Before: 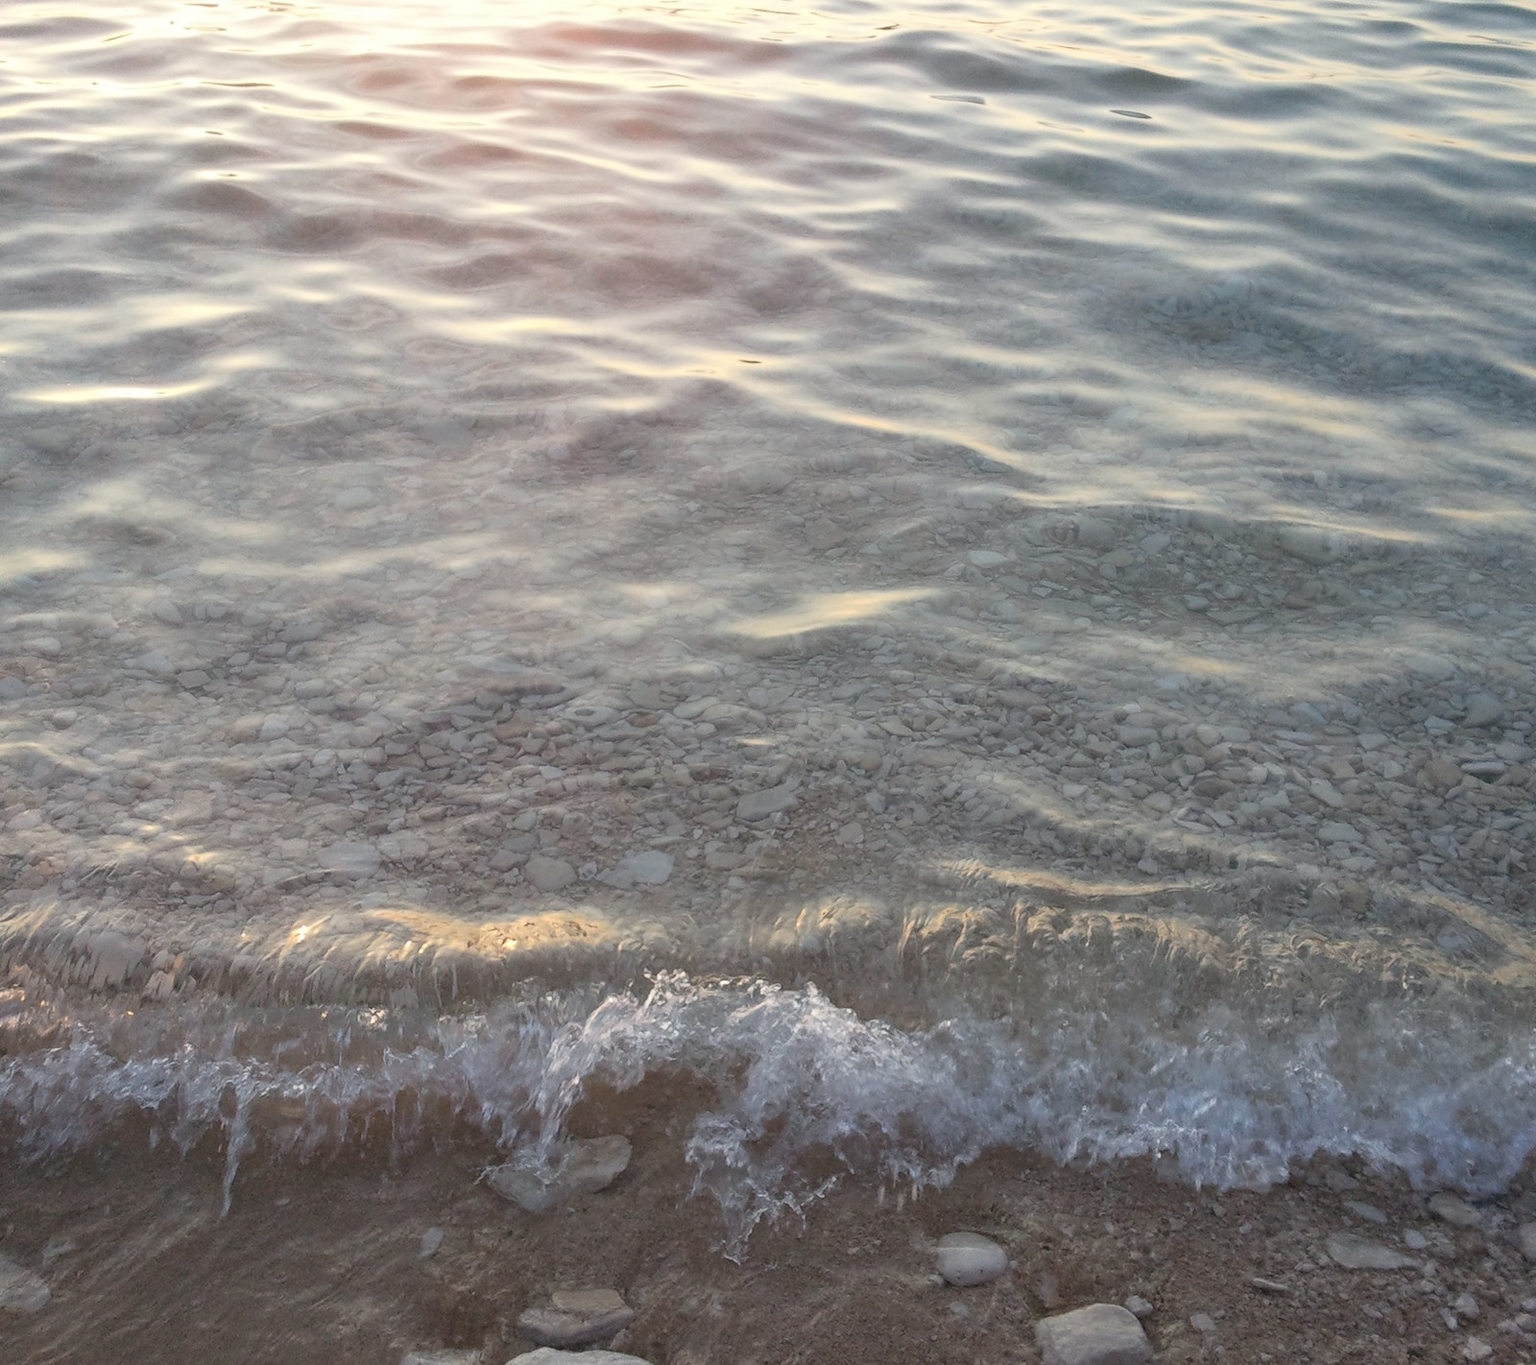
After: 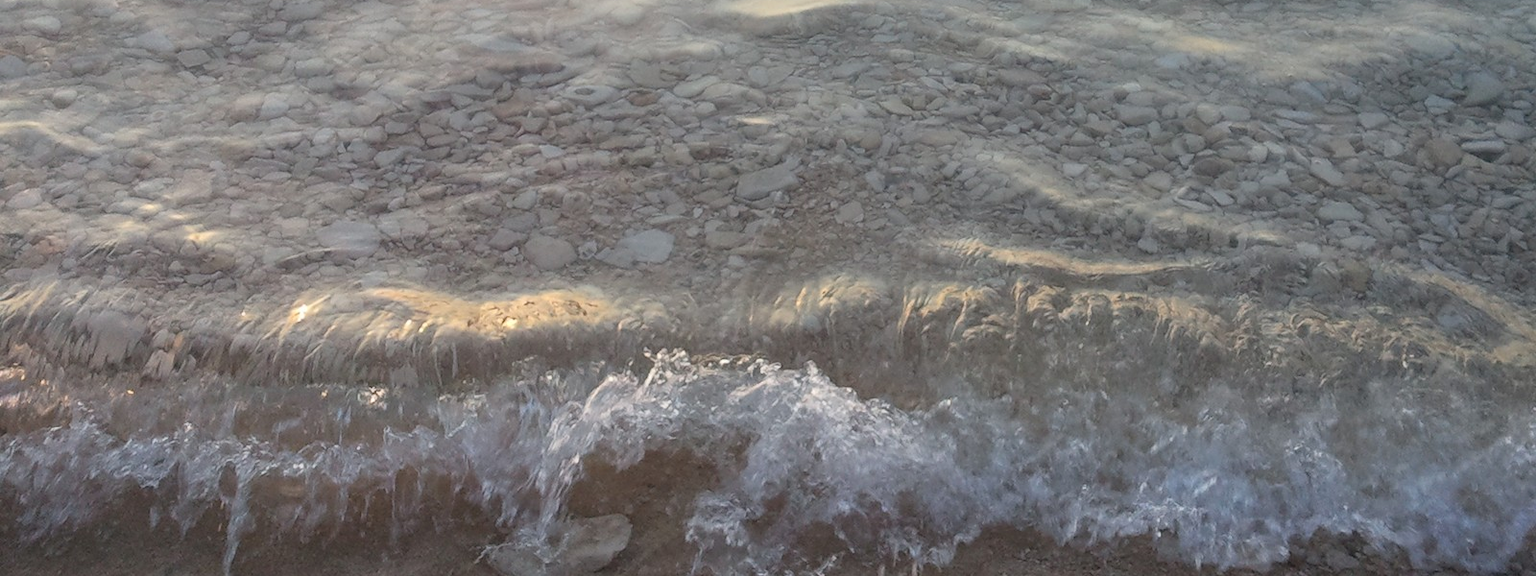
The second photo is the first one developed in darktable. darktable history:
crop: top 45.549%, bottom 12.177%
